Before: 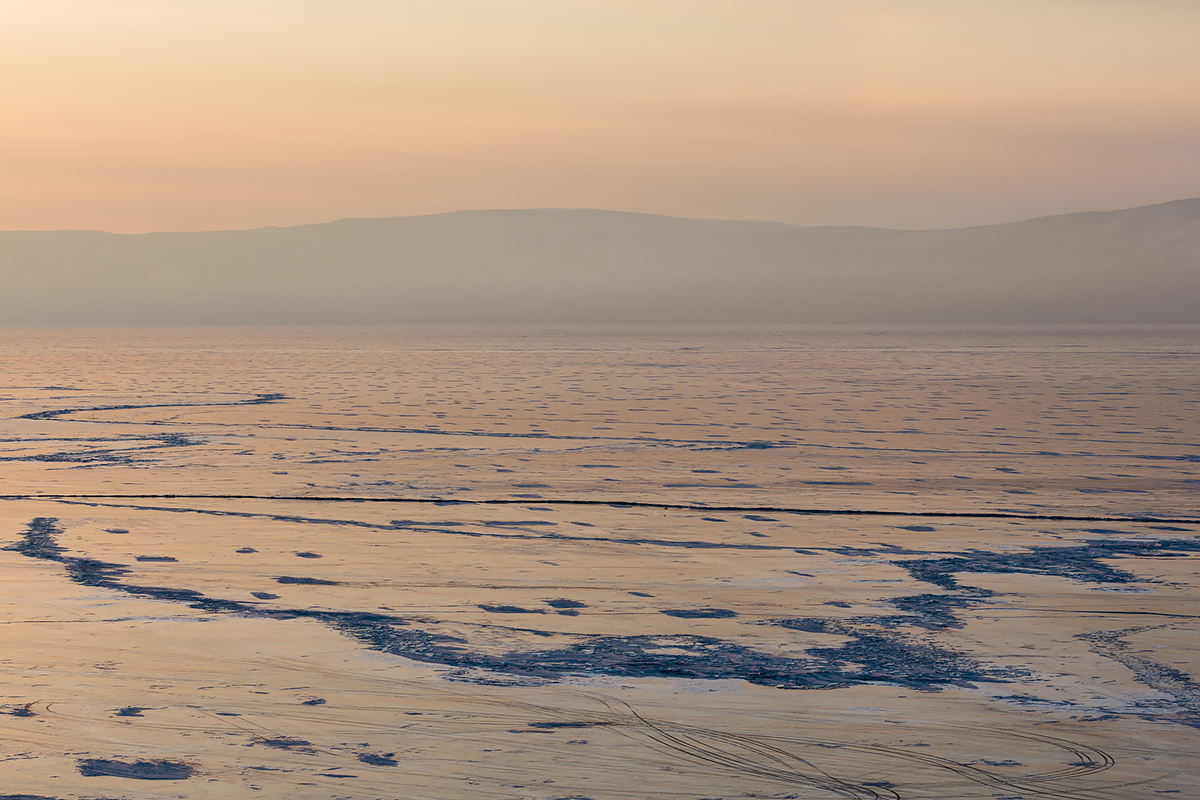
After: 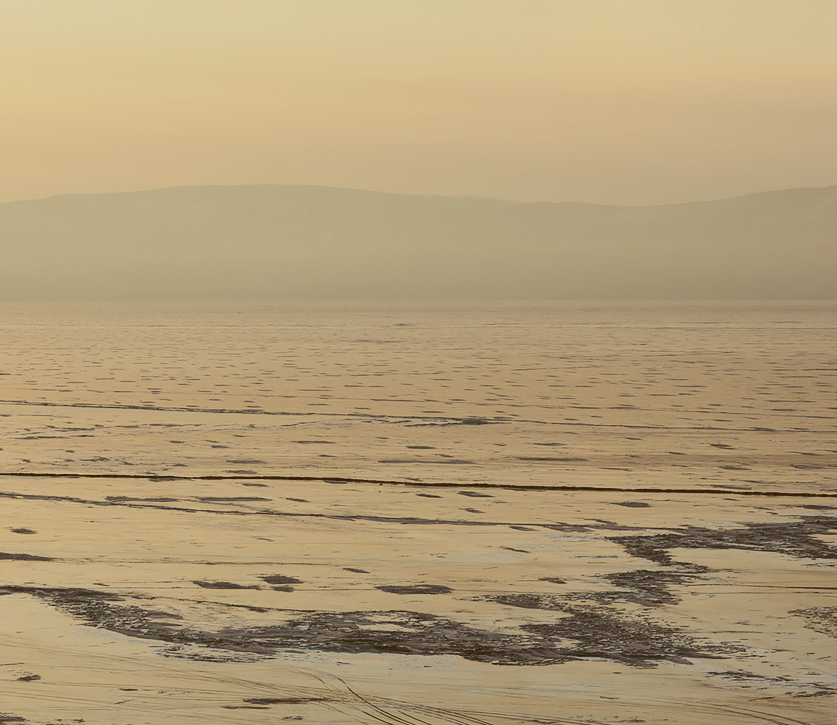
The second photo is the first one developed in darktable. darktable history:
color correction: highlights a* -5.43, highlights b* 9.8, shadows a* 9.62, shadows b* 24.21
contrast brightness saturation: contrast -0.261, saturation -0.431
base curve: curves: ch0 [(0, 0) (0.032, 0.025) (0.121, 0.166) (0.206, 0.329) (0.605, 0.79) (1, 1)]
crop and rotate: left 23.756%, top 3.057%, right 6.48%, bottom 6.299%
